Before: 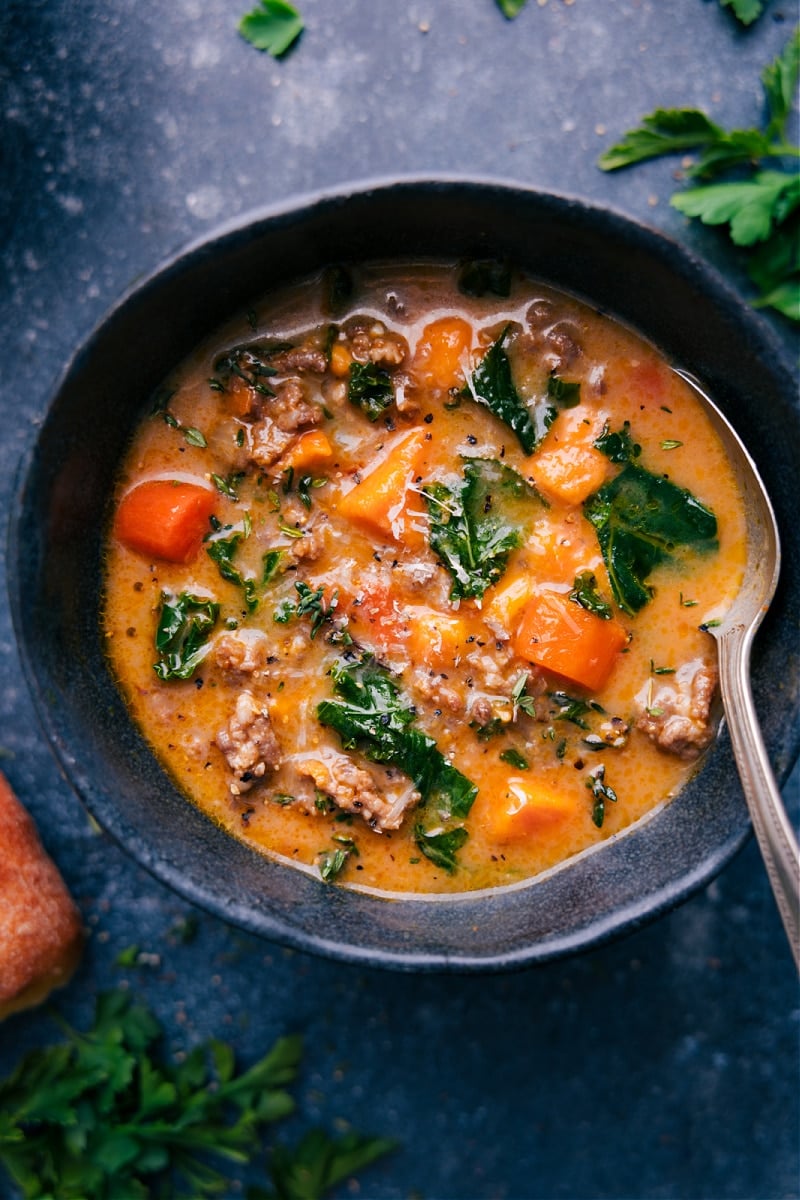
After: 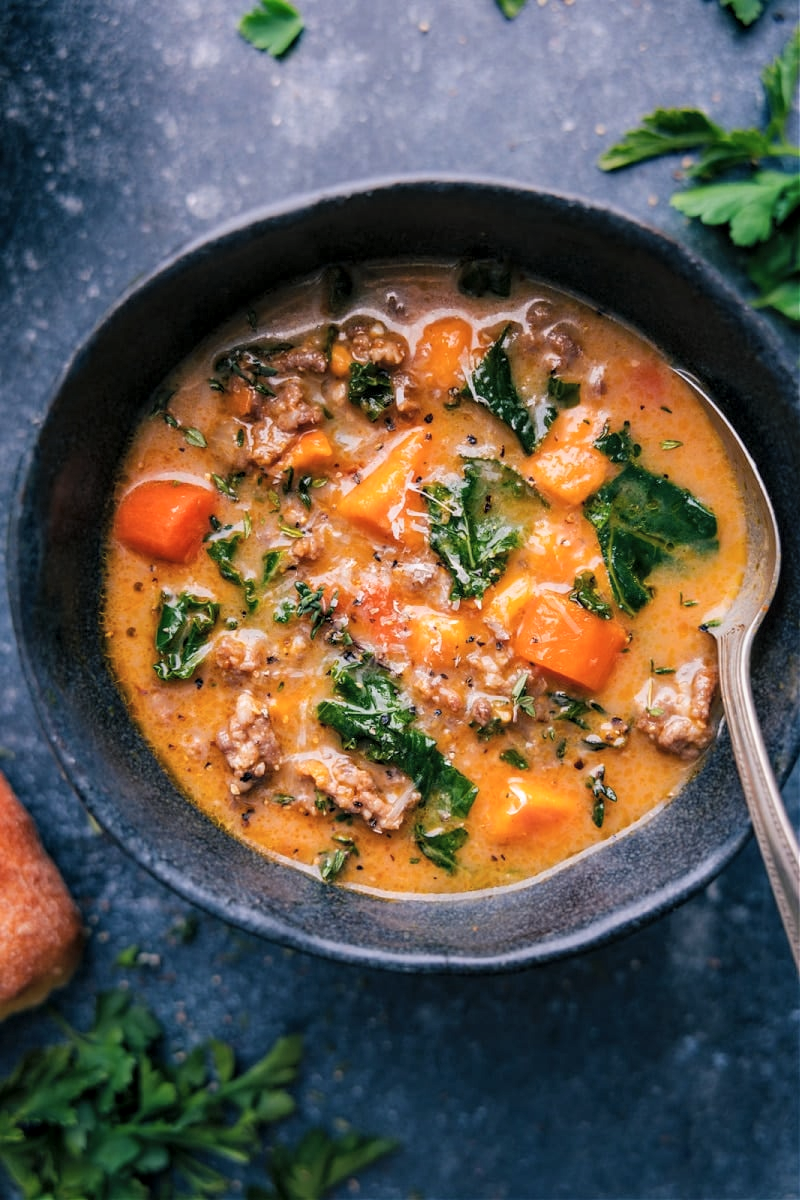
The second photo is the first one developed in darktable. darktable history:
local contrast: on, module defaults
exposure: exposure -0.143 EV, compensate exposure bias true, compensate highlight preservation false
contrast brightness saturation: brightness 0.125
